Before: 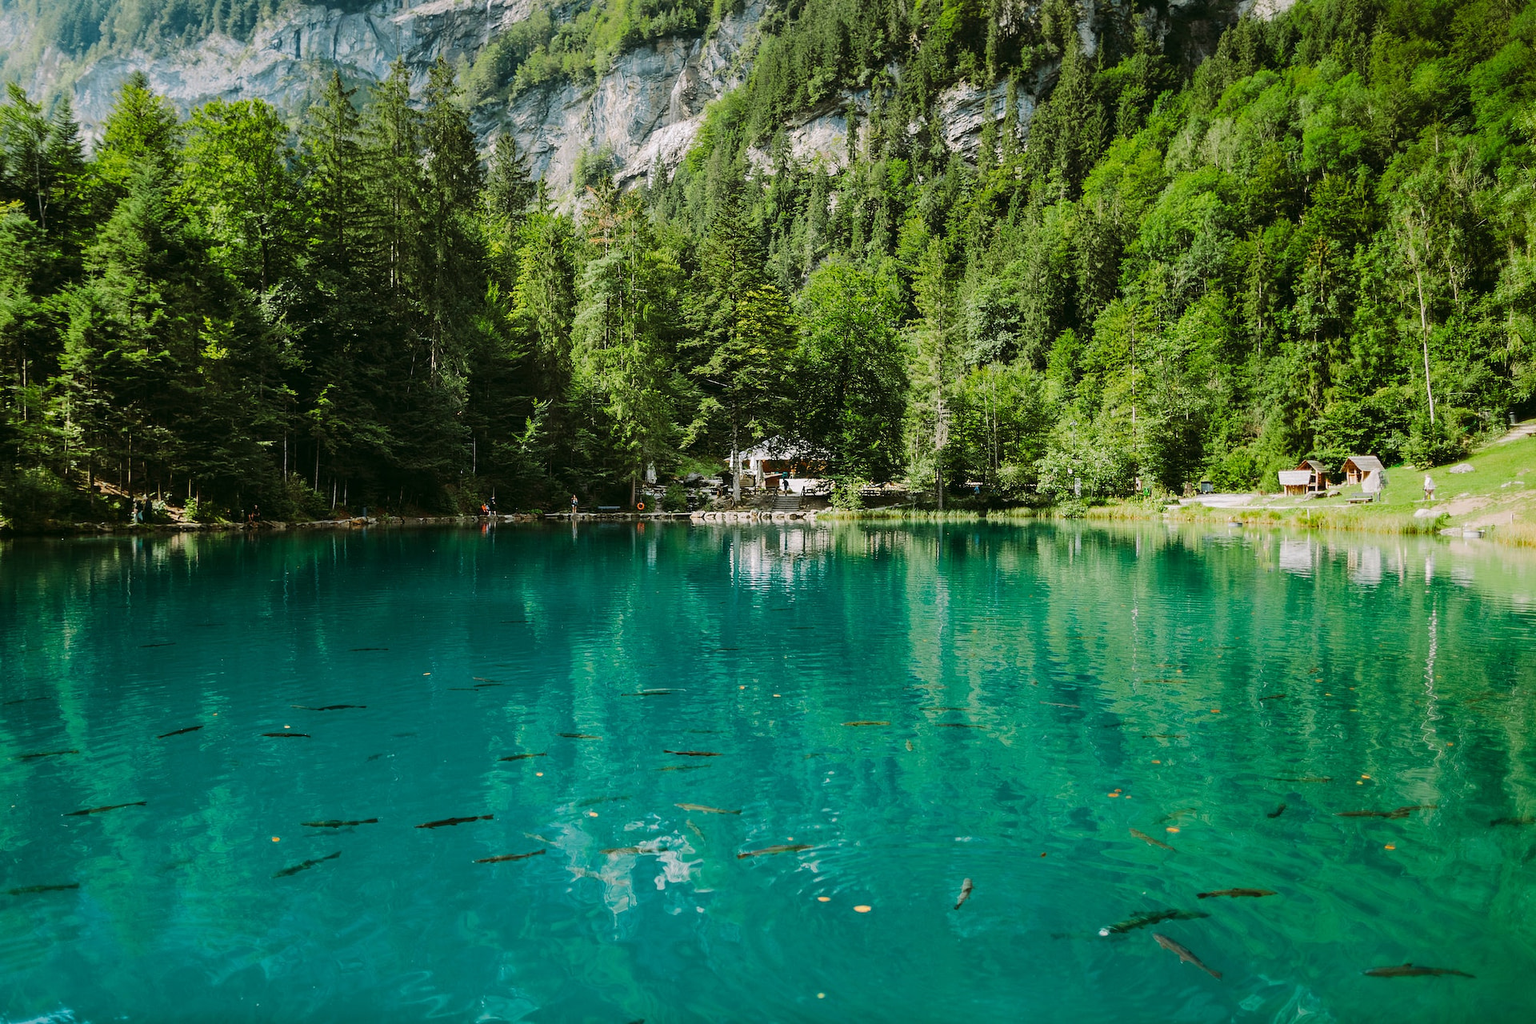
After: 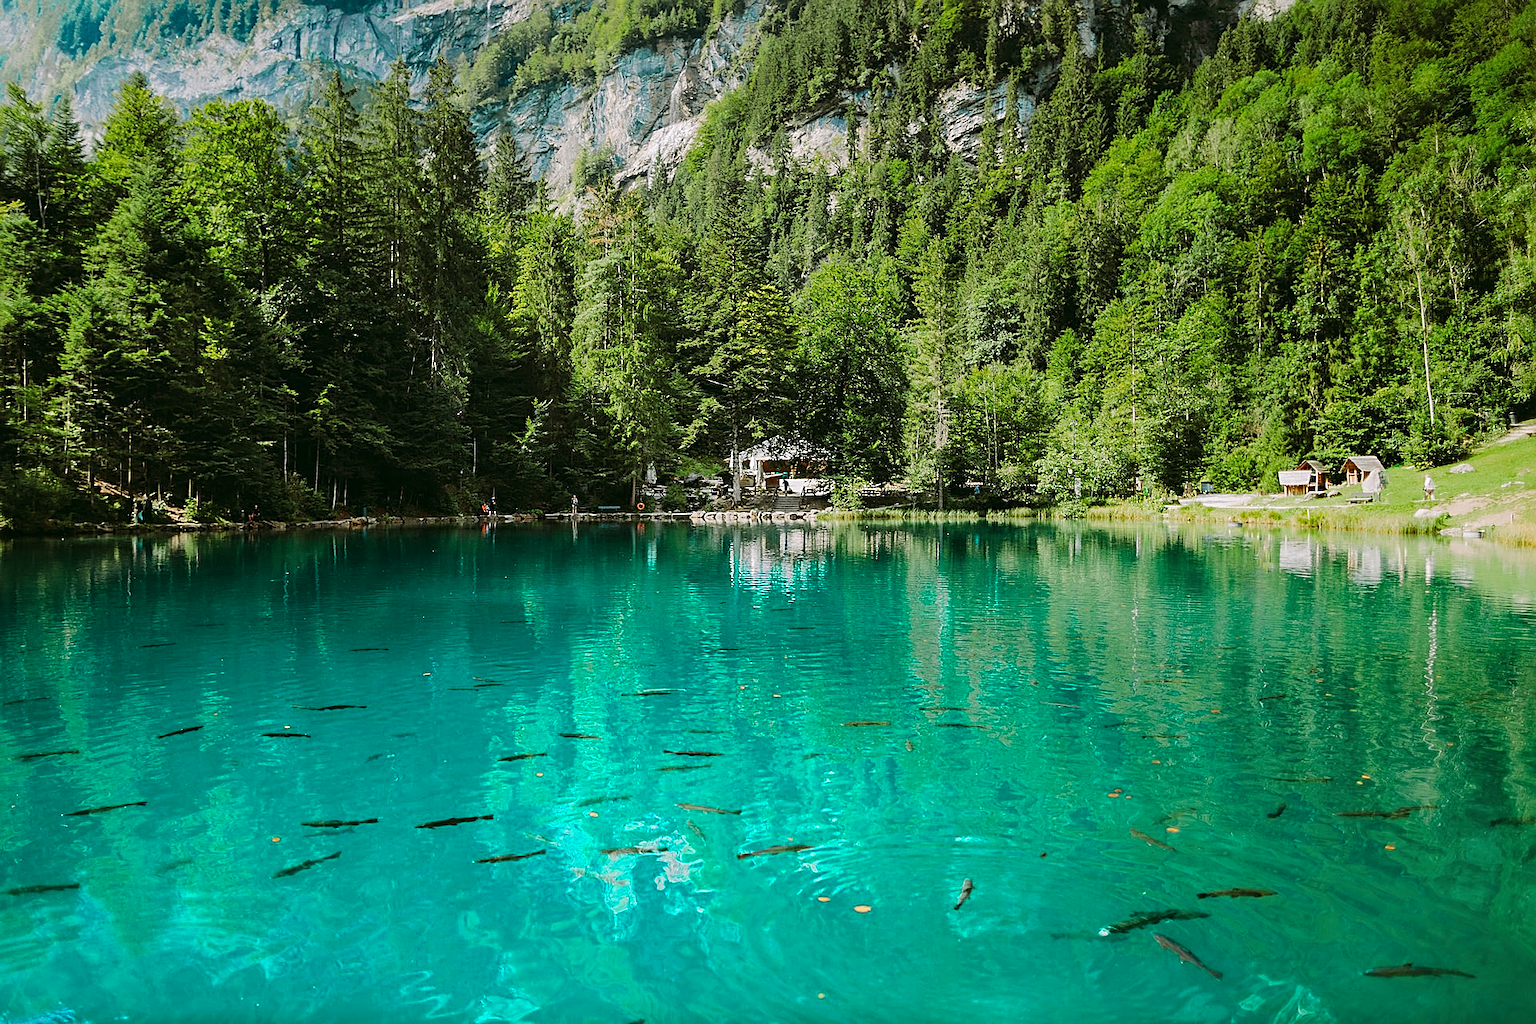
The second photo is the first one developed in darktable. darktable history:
sharpen: on, module defaults
color zones: curves: ch0 [(0.25, 0.5) (0.423, 0.5) (0.443, 0.5) (0.521, 0.756) (0.568, 0.5) (0.576, 0.5) (0.75, 0.5)]; ch1 [(0.25, 0.5) (0.423, 0.5) (0.443, 0.5) (0.539, 0.873) (0.624, 0.565) (0.631, 0.5) (0.75, 0.5)]
